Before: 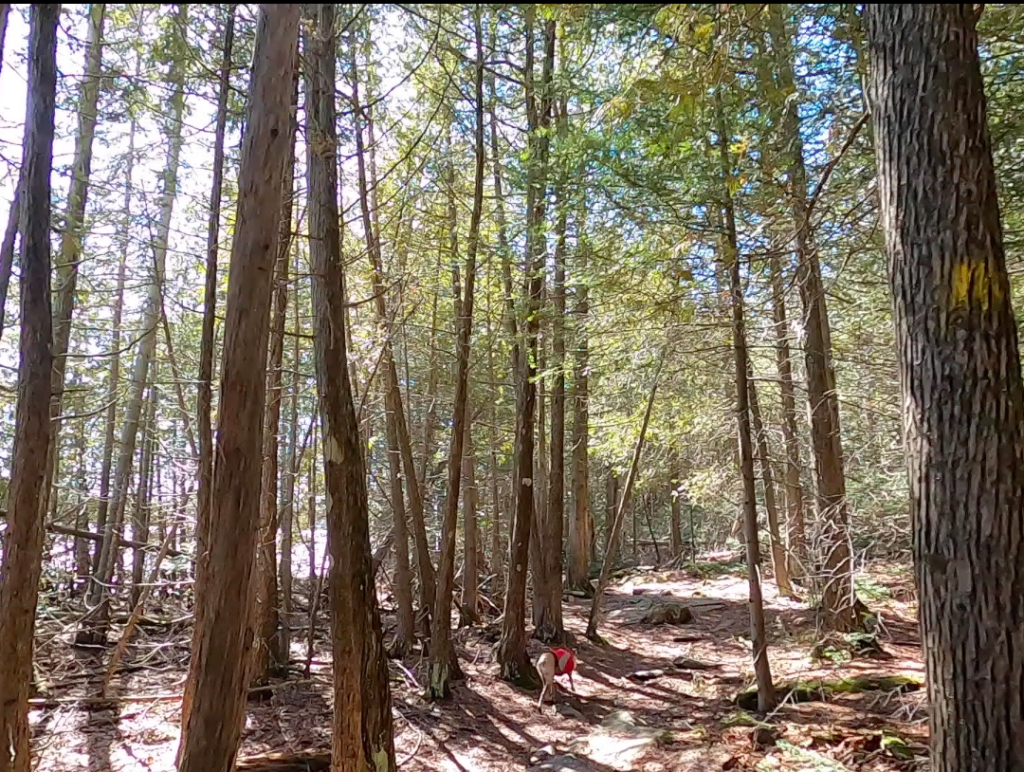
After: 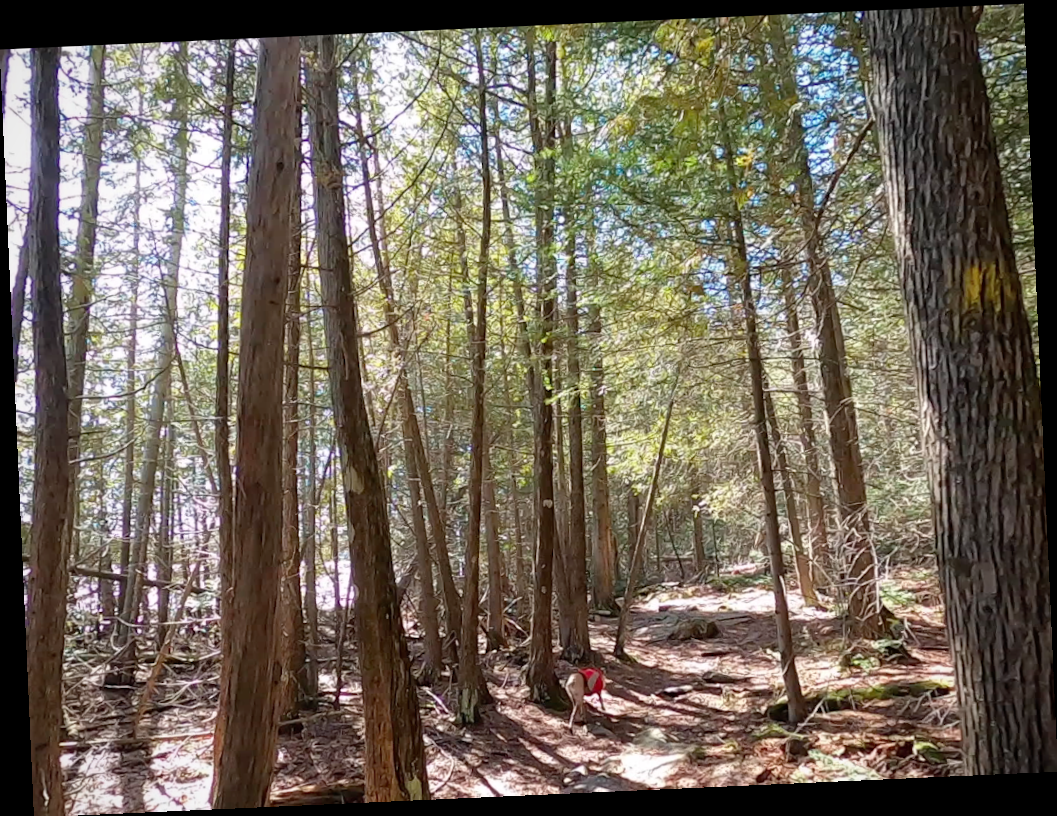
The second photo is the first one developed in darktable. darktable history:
white balance: emerald 1
vignetting: fall-off radius 93.87%
rotate and perspective: rotation -2.56°, automatic cropping off
